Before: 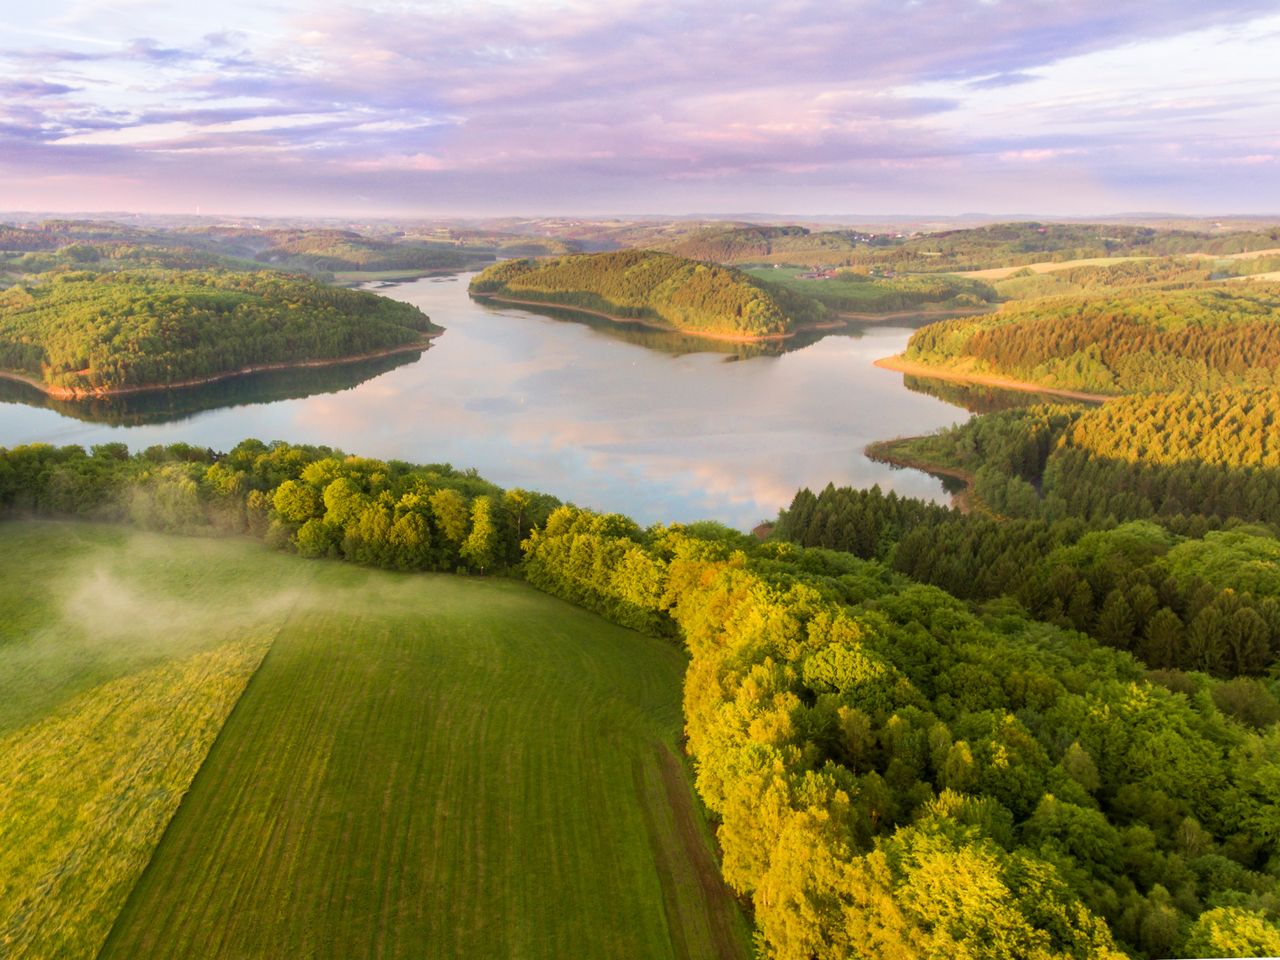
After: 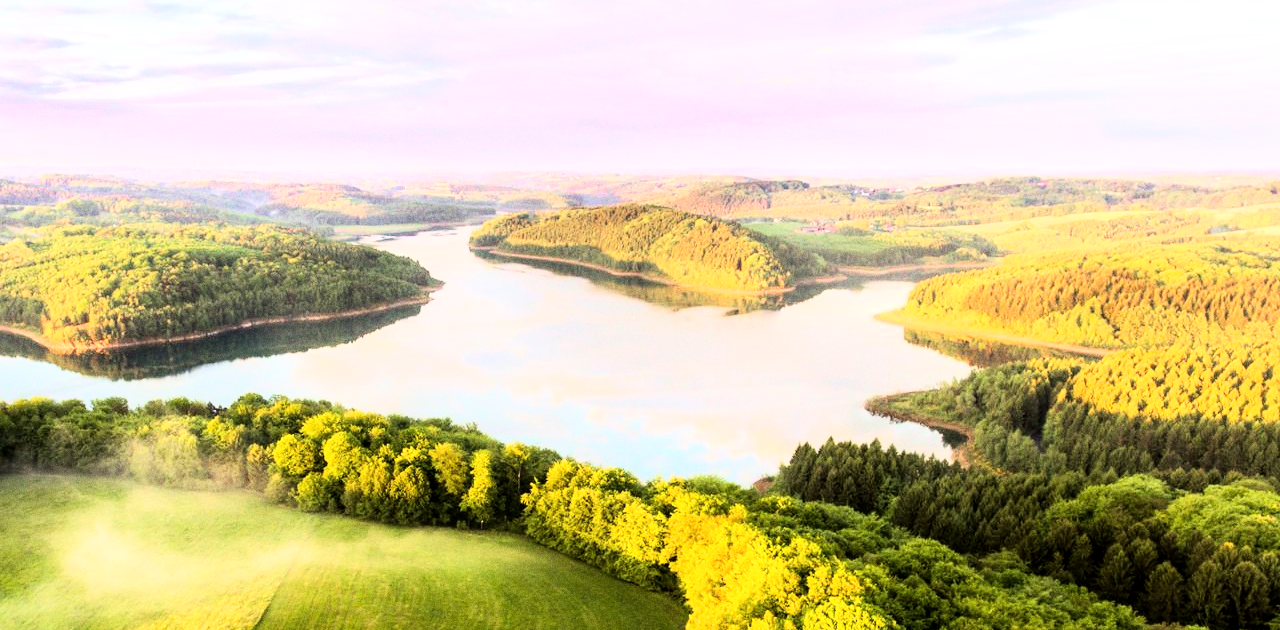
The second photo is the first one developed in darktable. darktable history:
crop and rotate: top 4.848%, bottom 29.503%
rgb curve: curves: ch0 [(0, 0) (0.21, 0.15) (0.24, 0.21) (0.5, 0.75) (0.75, 0.96) (0.89, 0.99) (1, 1)]; ch1 [(0, 0.02) (0.21, 0.13) (0.25, 0.2) (0.5, 0.67) (0.75, 0.9) (0.89, 0.97) (1, 1)]; ch2 [(0, 0.02) (0.21, 0.13) (0.25, 0.2) (0.5, 0.67) (0.75, 0.9) (0.89, 0.97) (1, 1)], compensate middle gray true
grain: on, module defaults
local contrast: highlights 100%, shadows 100%, detail 120%, midtone range 0.2
